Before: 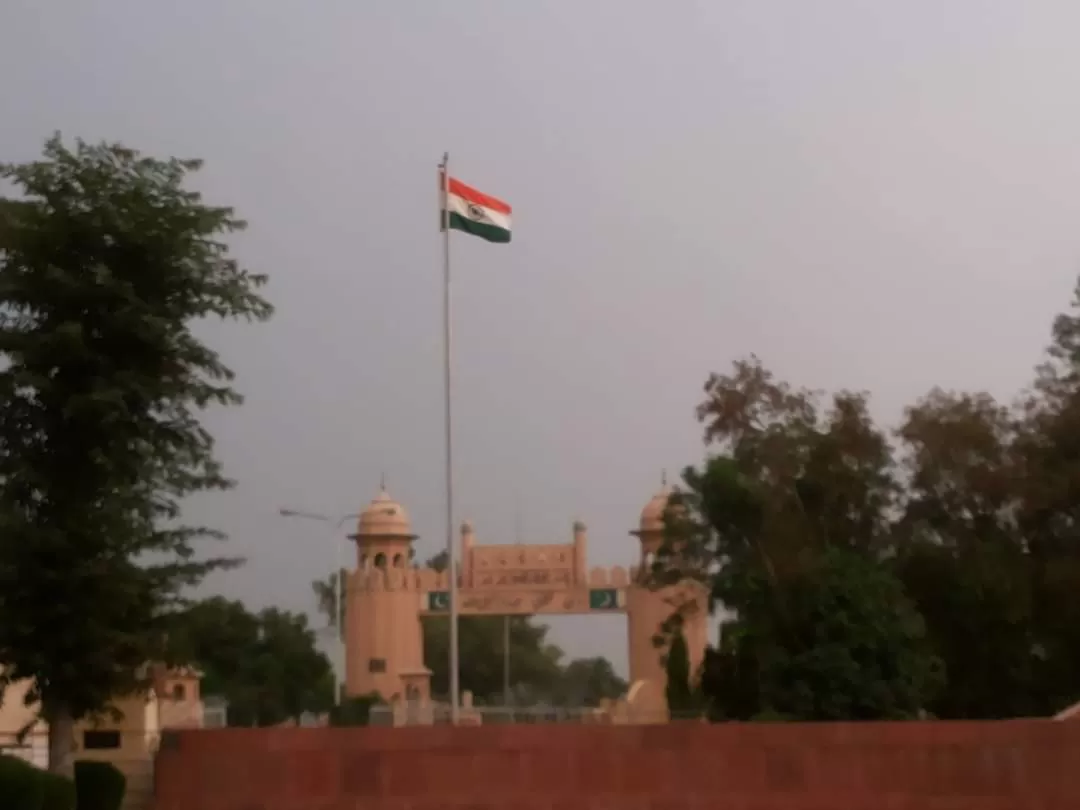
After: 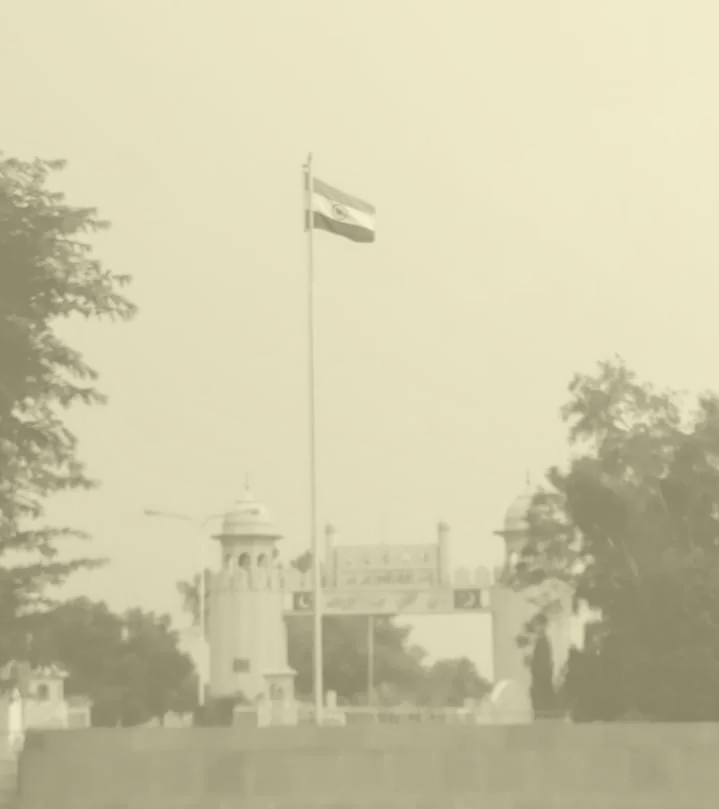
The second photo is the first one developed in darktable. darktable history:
filmic rgb: black relative exposure -7.65 EV, white relative exposure 4.56 EV, hardness 3.61
local contrast: on, module defaults
crop and rotate: left 12.673%, right 20.66%
colorize: hue 43.2°, saturation 40%, version 1
color correction: saturation 0.5
